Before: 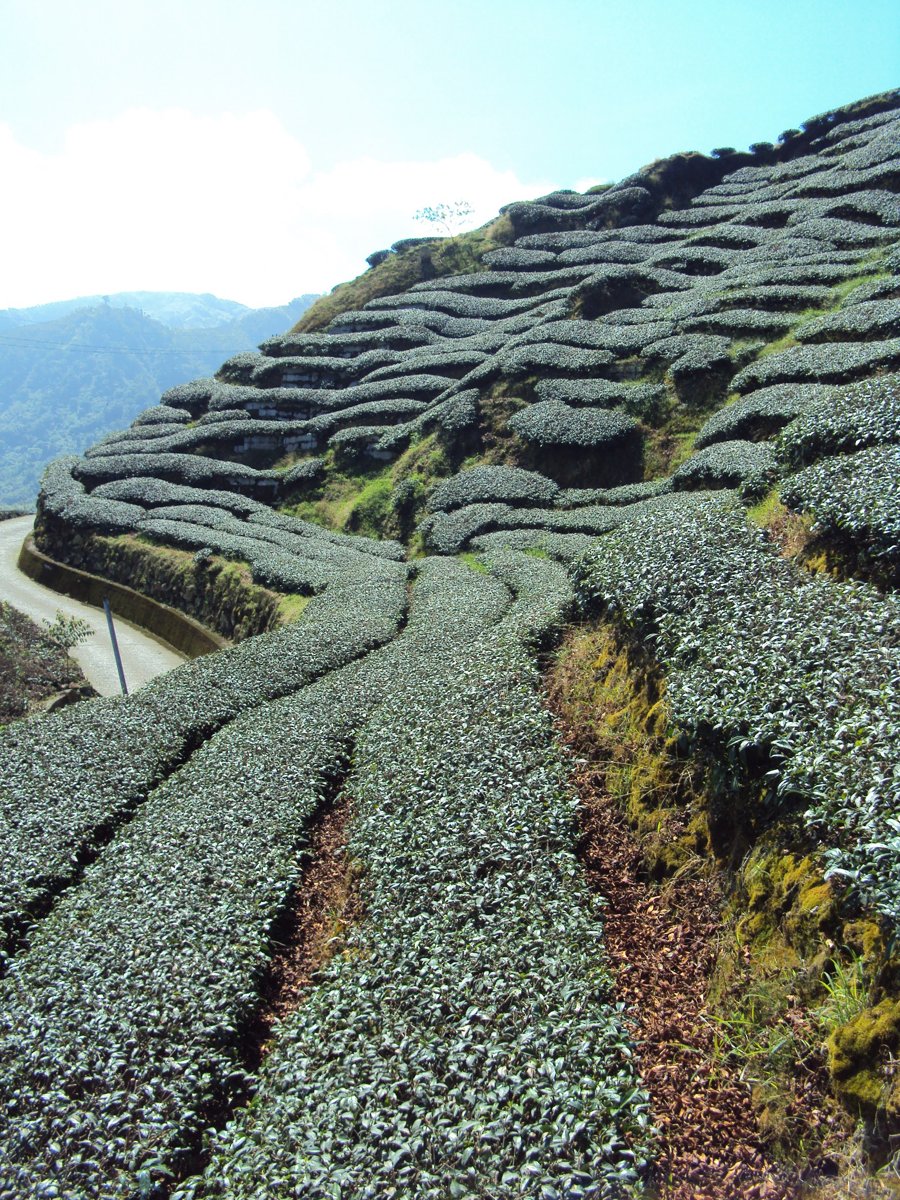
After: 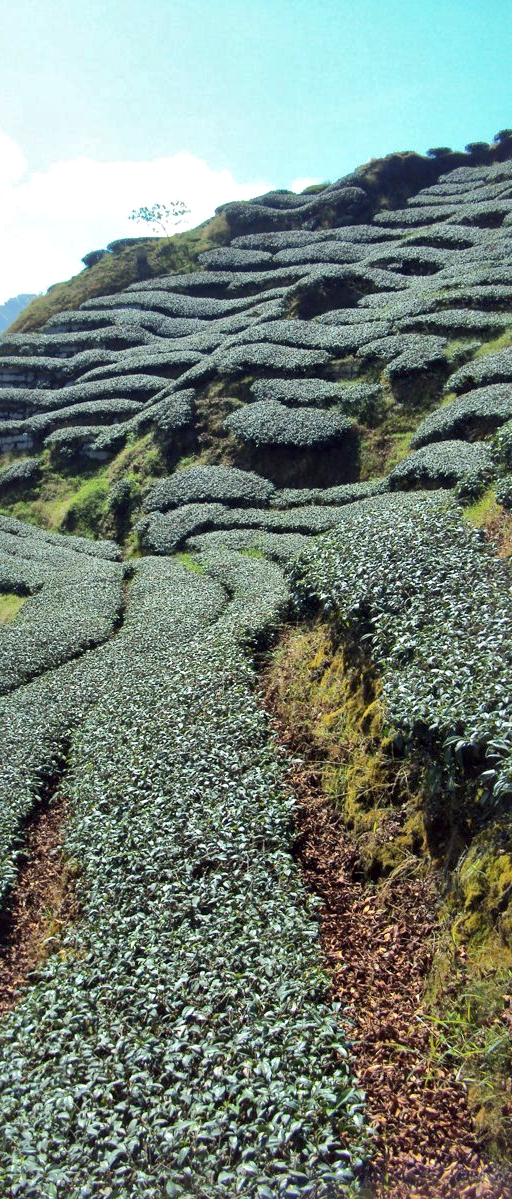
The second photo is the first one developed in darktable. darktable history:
local contrast: mode bilateral grid, contrast 24, coarseness 46, detail 151%, midtone range 0.2
crop: left 31.59%, top 0.022%, right 11.476%
shadows and highlights: on, module defaults
